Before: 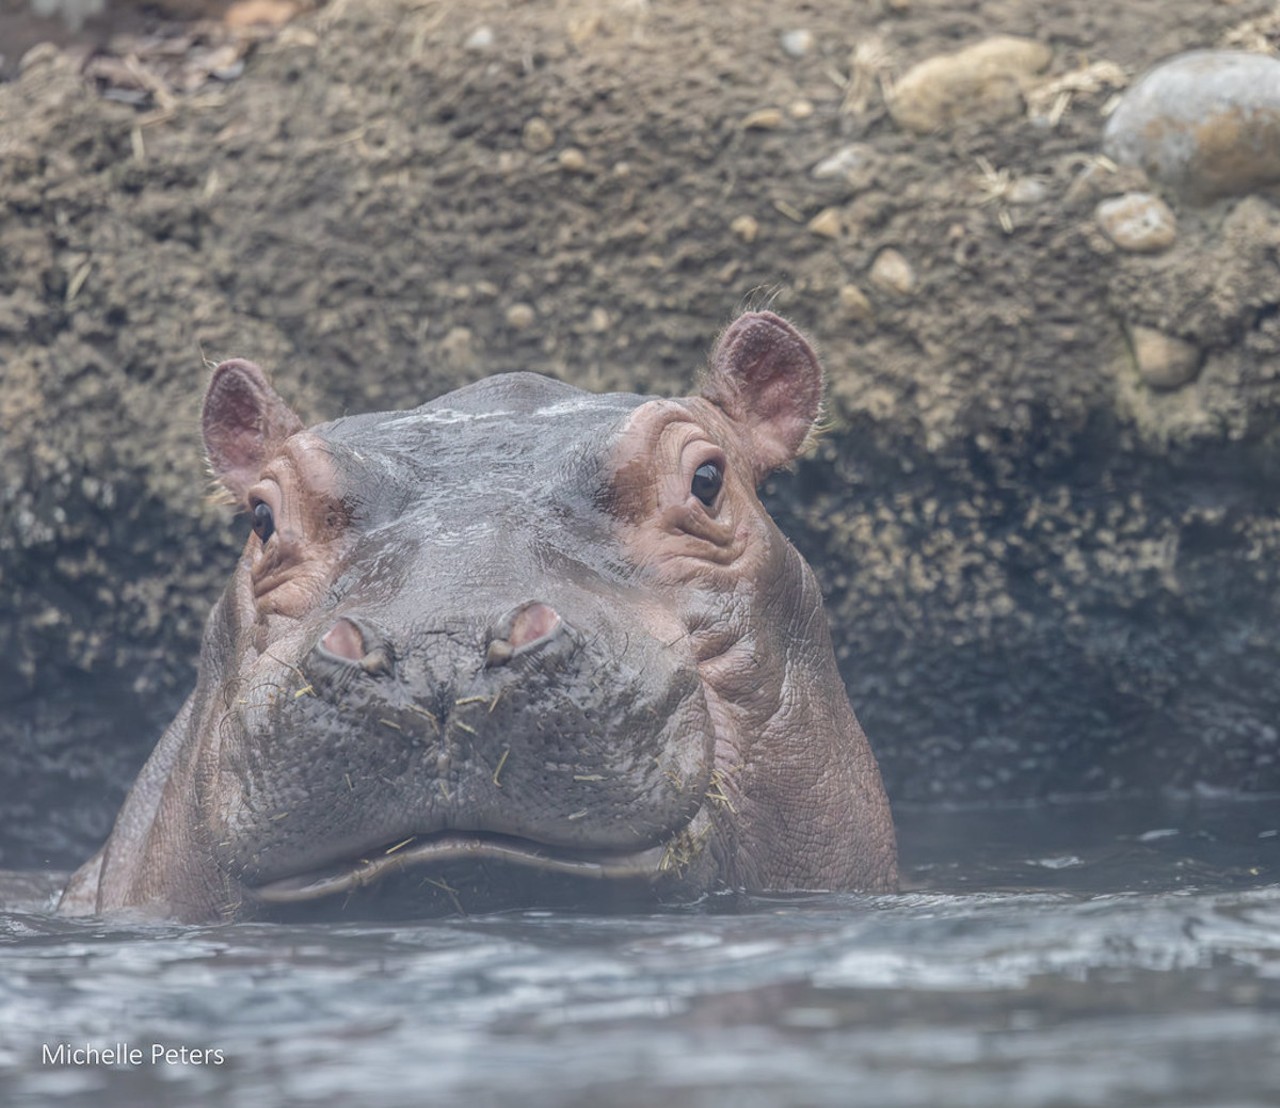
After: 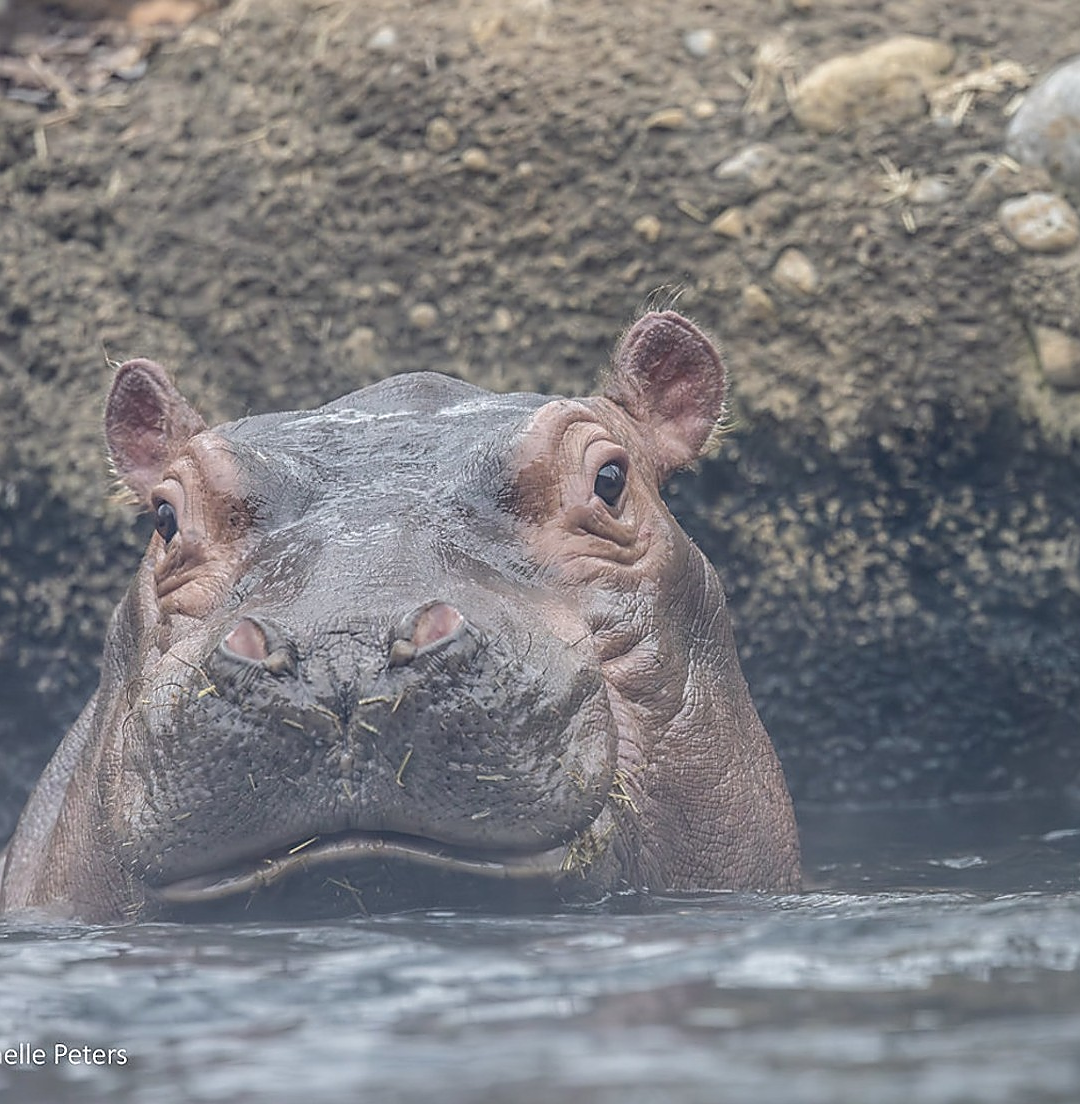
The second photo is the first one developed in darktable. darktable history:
sharpen: radius 1.4, amount 1.25, threshold 0.7
crop: left 7.598%, right 7.873%
